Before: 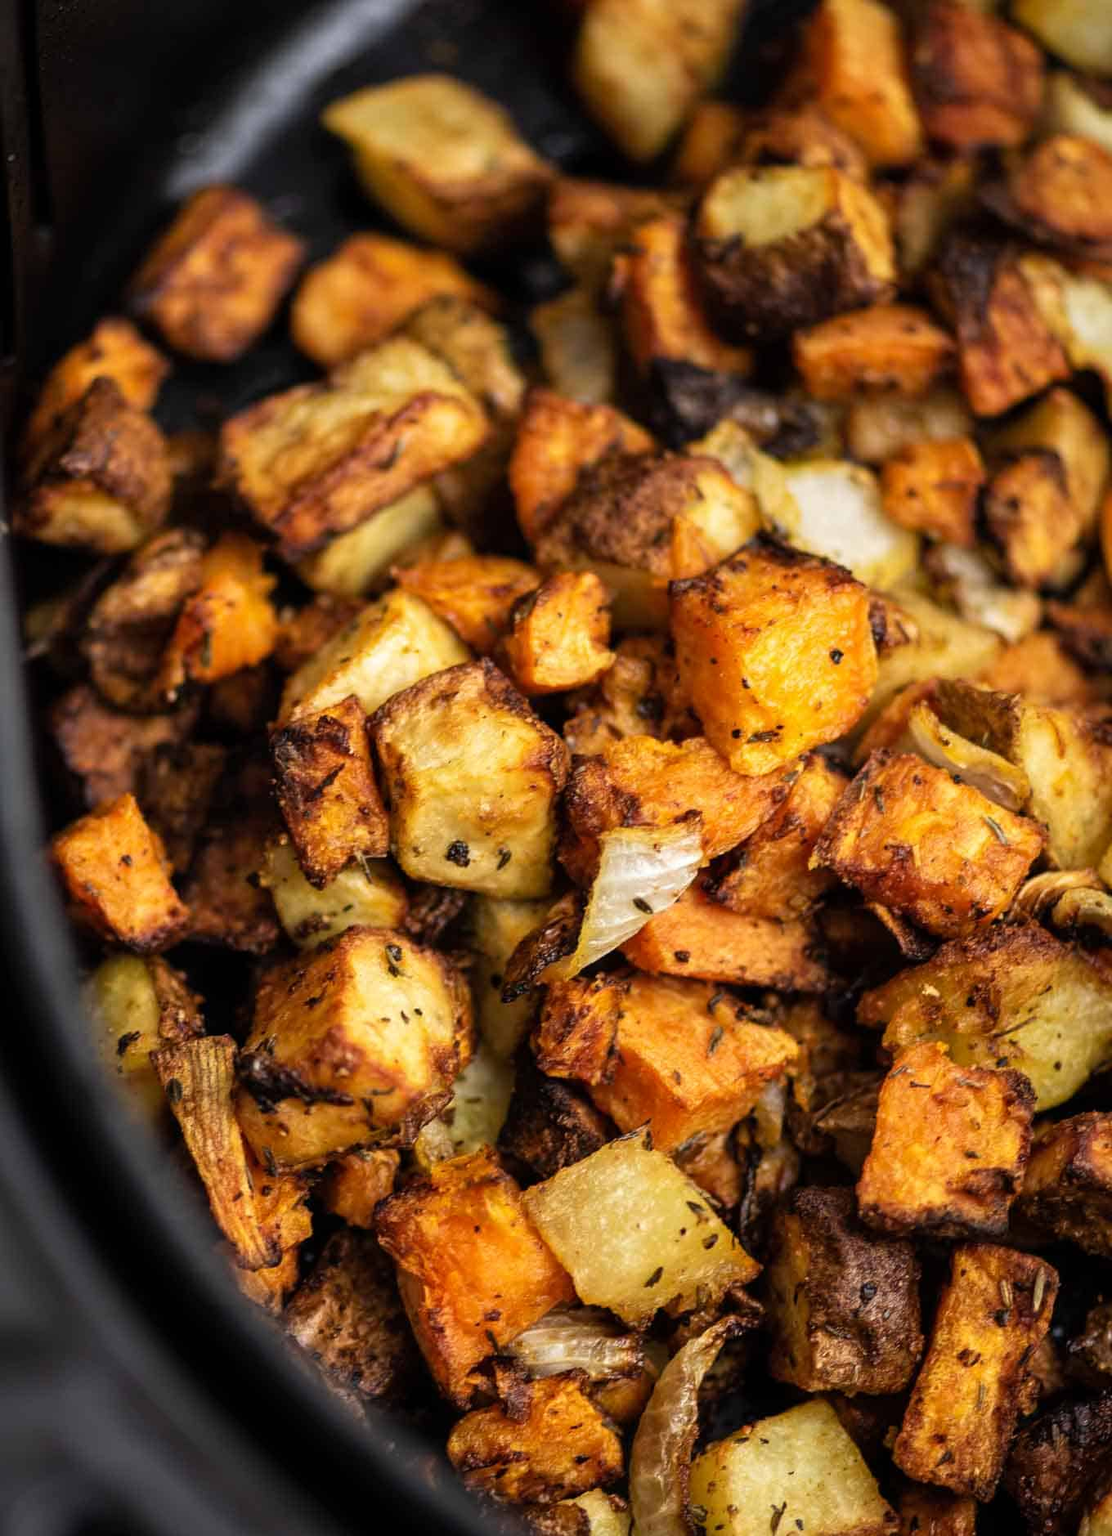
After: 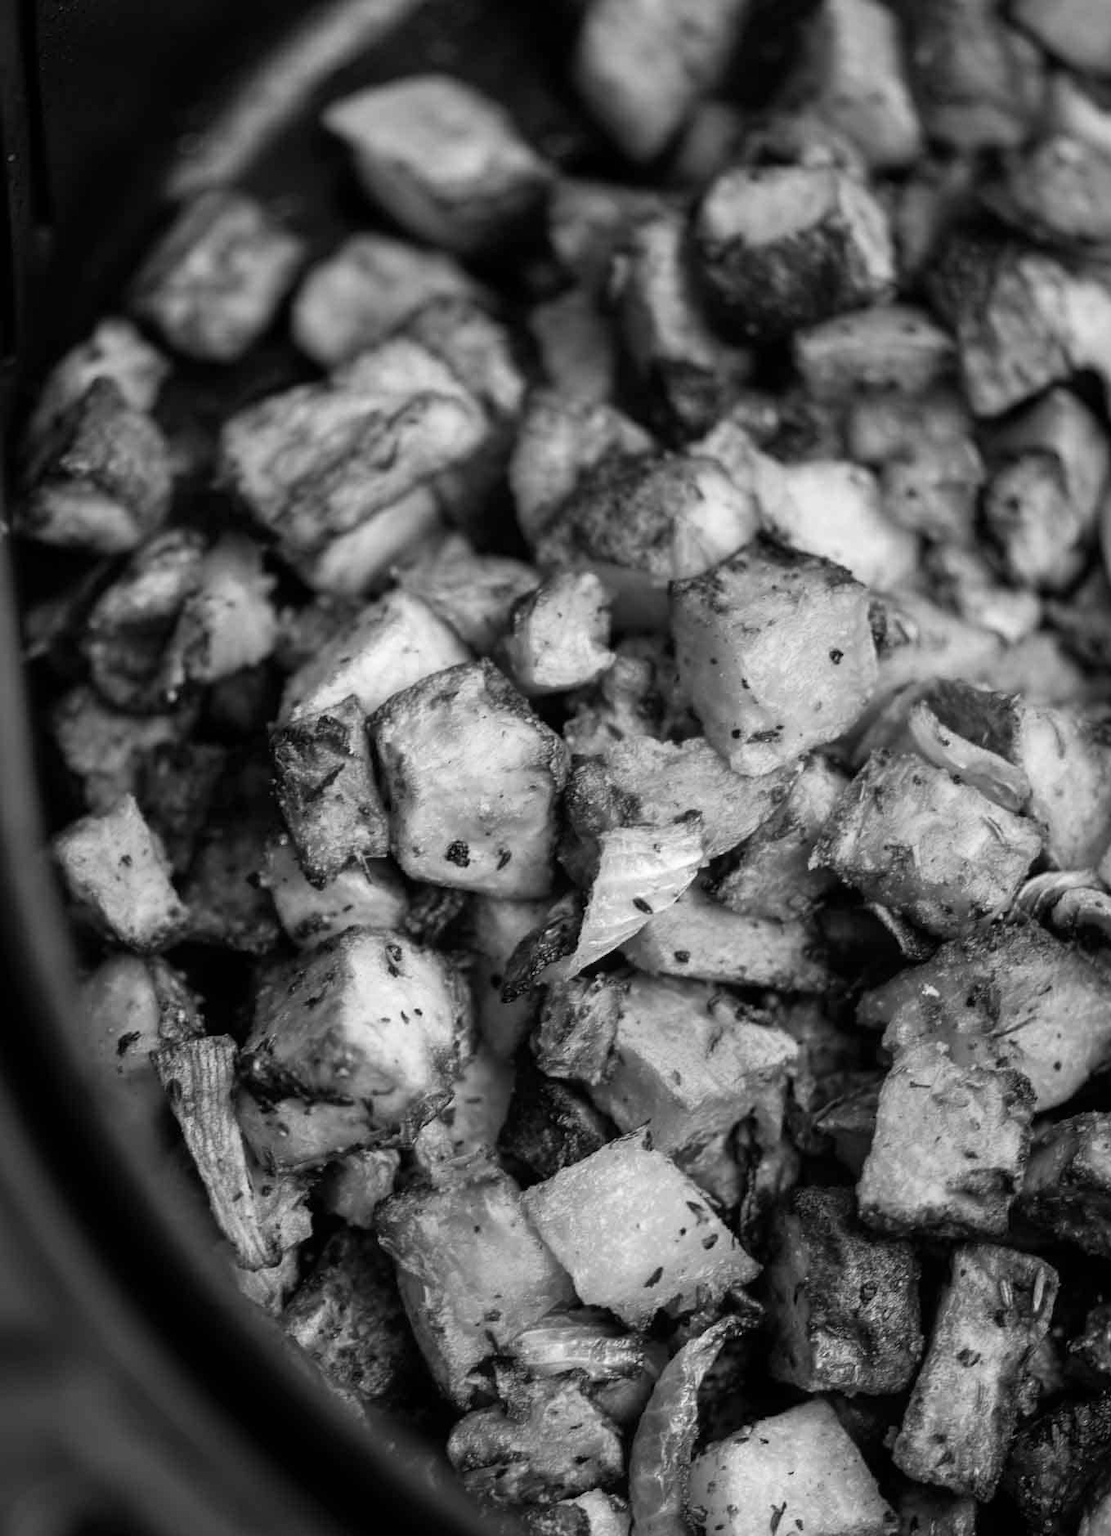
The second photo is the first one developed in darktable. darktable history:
tone equalizer: -7 EV 0.13 EV, smoothing diameter 25%, edges refinement/feathering 10, preserve details guided filter
monochrome: on, module defaults
